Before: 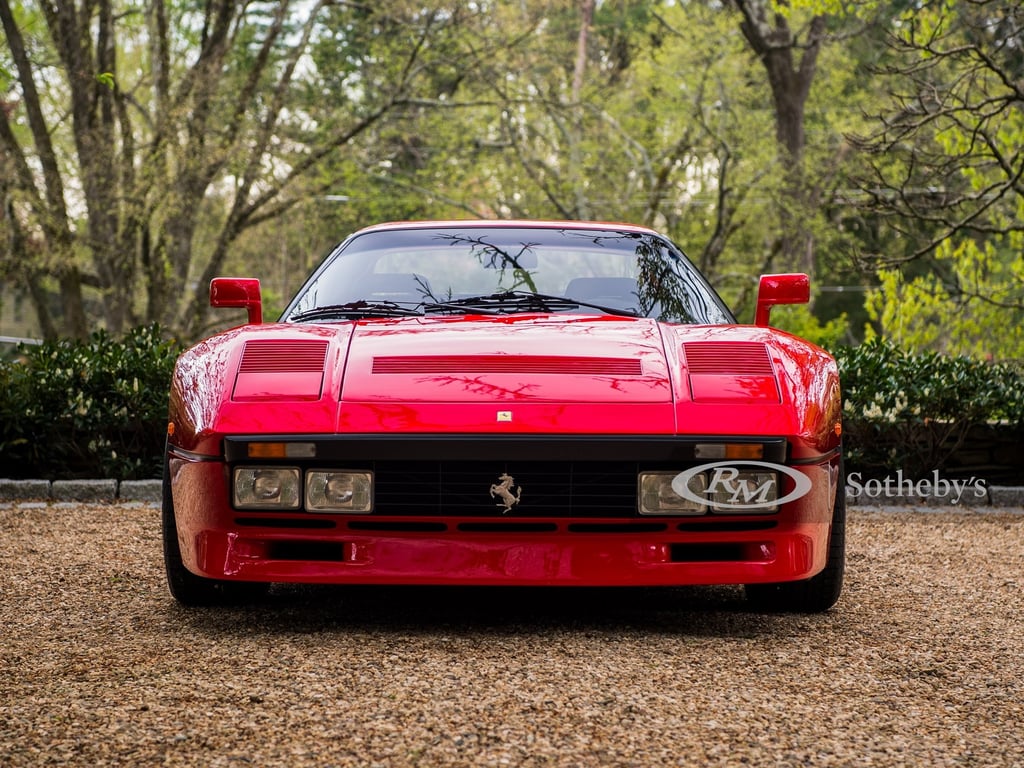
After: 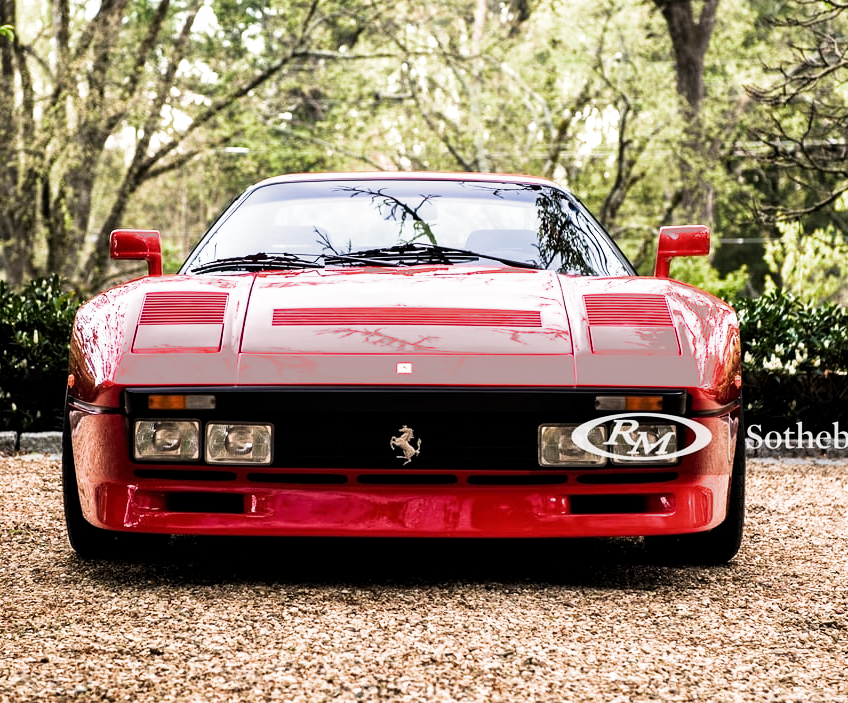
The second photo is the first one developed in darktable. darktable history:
tone equalizer: -8 EV -0.75 EV, -7 EV -0.7 EV, -6 EV -0.6 EV, -5 EV -0.4 EV, -3 EV 0.4 EV, -2 EV 0.6 EV, -1 EV 0.7 EV, +0 EV 0.75 EV, edges refinement/feathering 500, mask exposure compensation -1.57 EV, preserve details no
crop: left 9.807%, top 6.259%, right 7.334%, bottom 2.177%
filmic rgb: middle gray luminance 9.23%, black relative exposure -10.55 EV, white relative exposure 3.45 EV, threshold 6 EV, target black luminance 0%, hardness 5.98, latitude 59.69%, contrast 1.087, highlights saturation mix 5%, shadows ↔ highlights balance 29.23%, add noise in highlights 0, color science v3 (2019), use custom middle-gray values true, iterations of high-quality reconstruction 0, contrast in highlights soft, enable highlight reconstruction true
